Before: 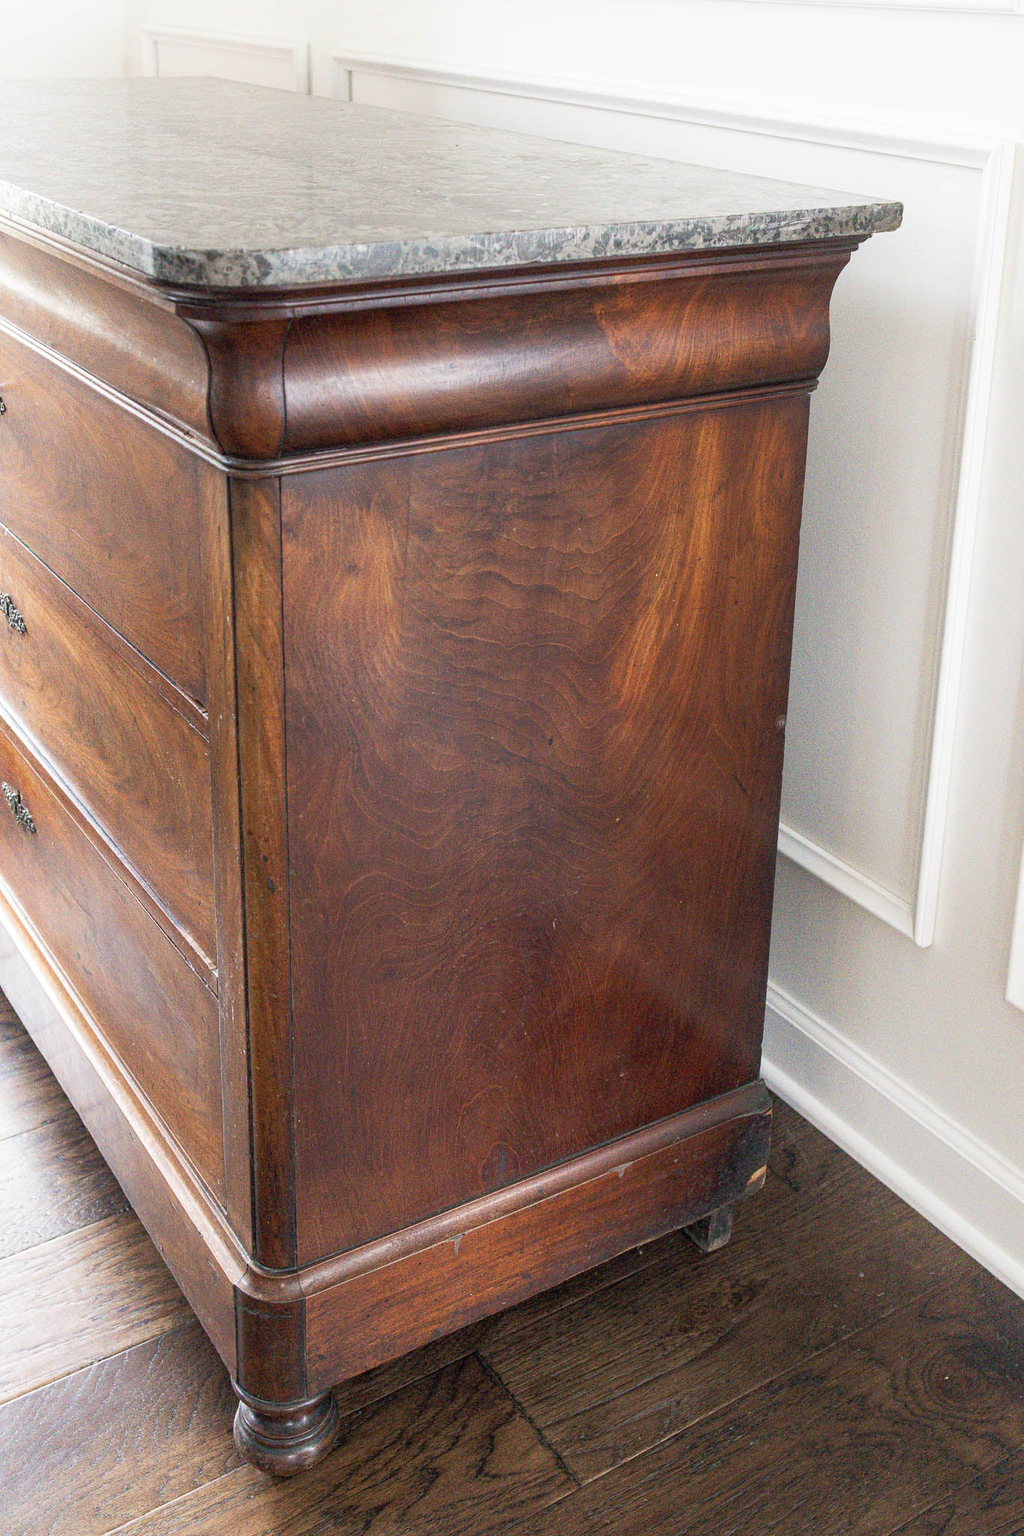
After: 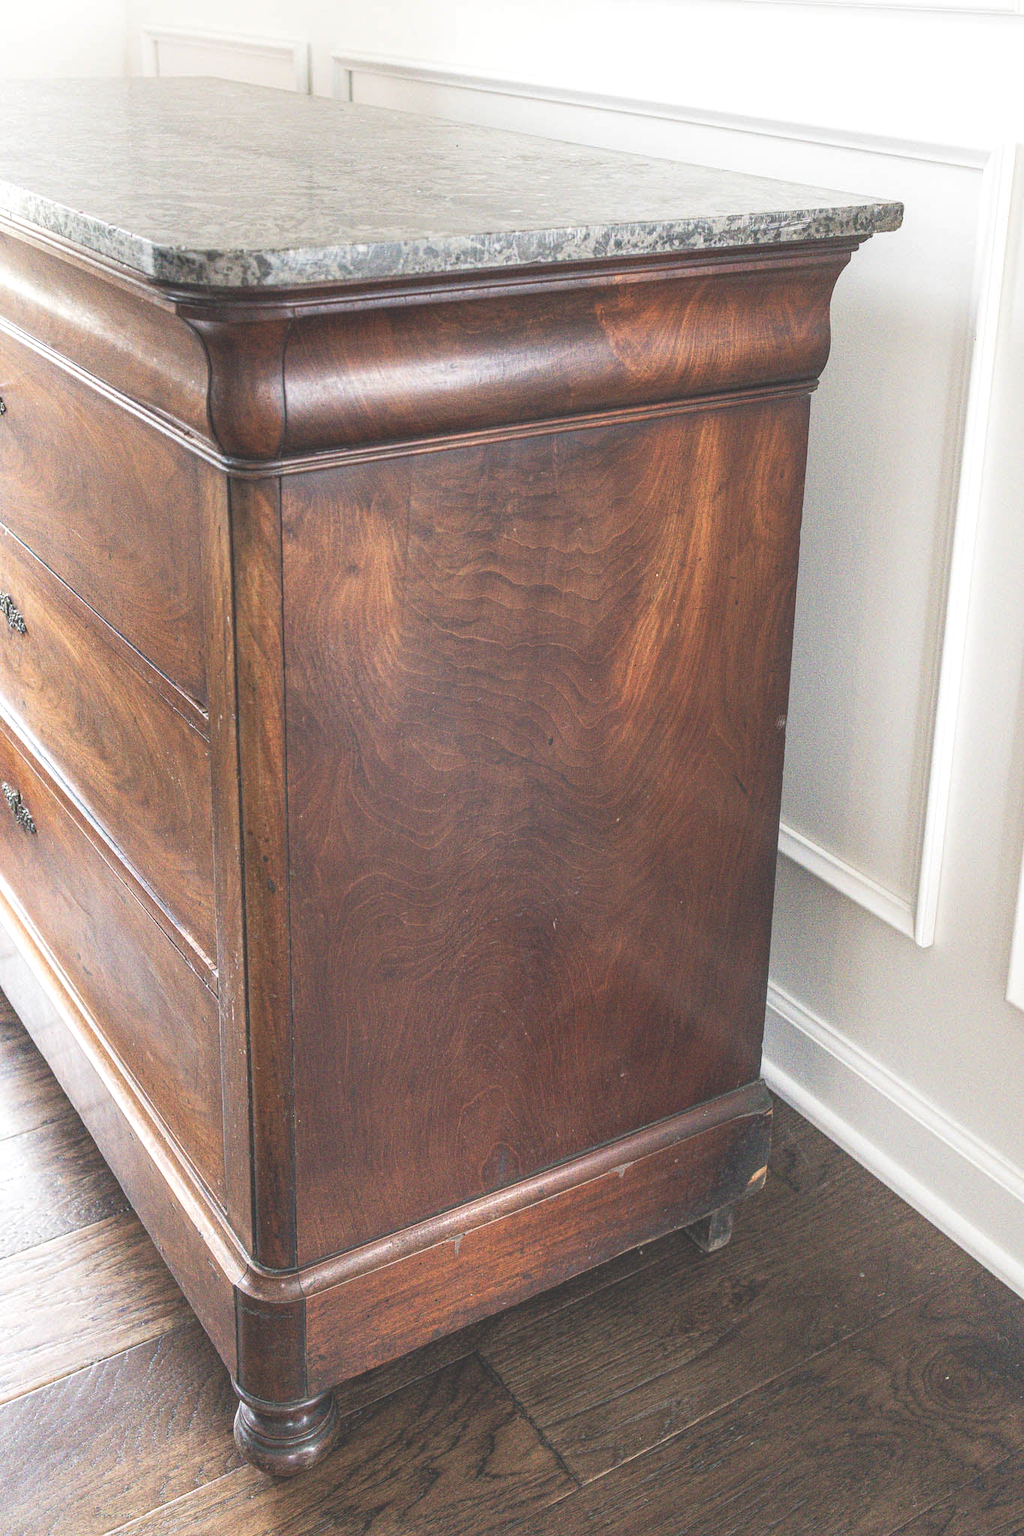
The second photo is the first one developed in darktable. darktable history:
exposure: black level correction -0.041, exposure 0.064 EV, compensate highlight preservation false
local contrast: on, module defaults
